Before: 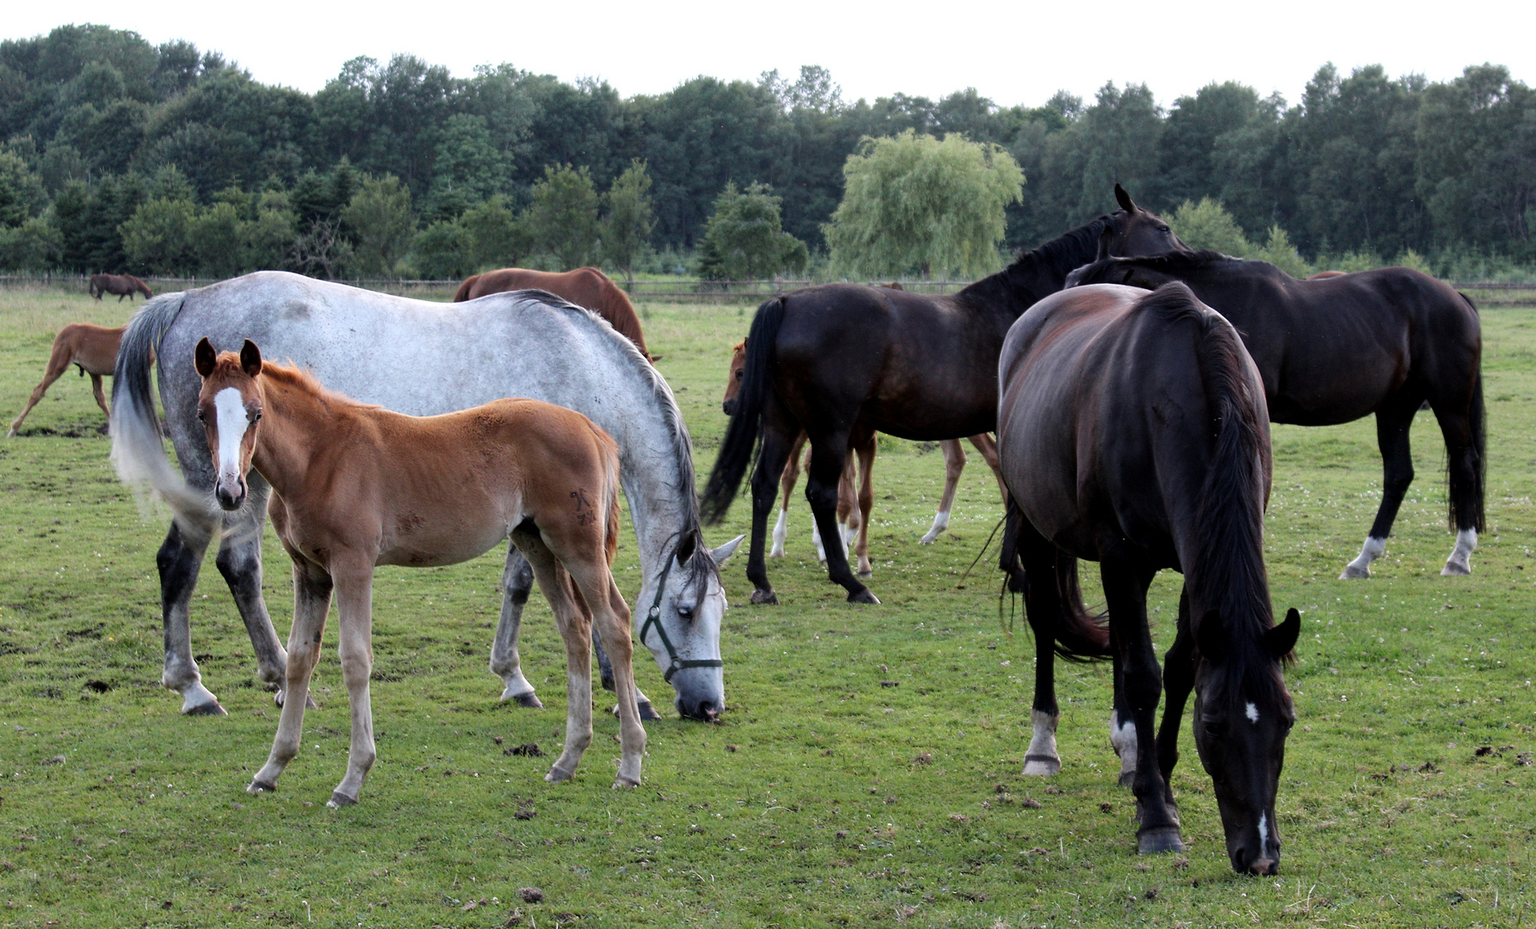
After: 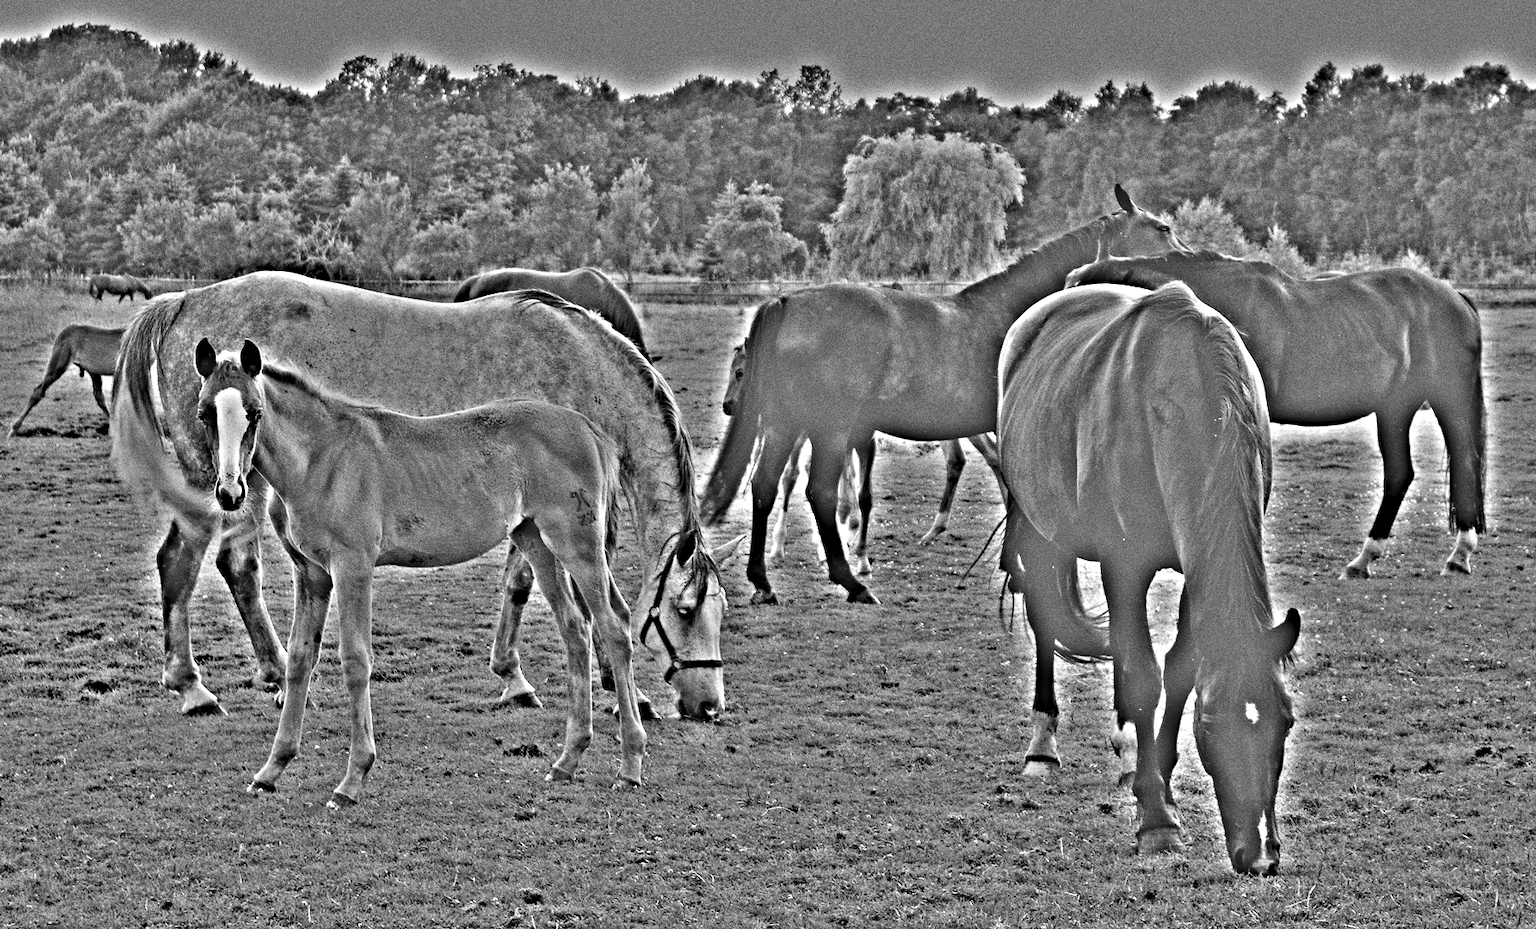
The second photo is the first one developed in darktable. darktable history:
grain: strength 49.07%
highpass: sharpness 49.79%, contrast boost 49.79%
